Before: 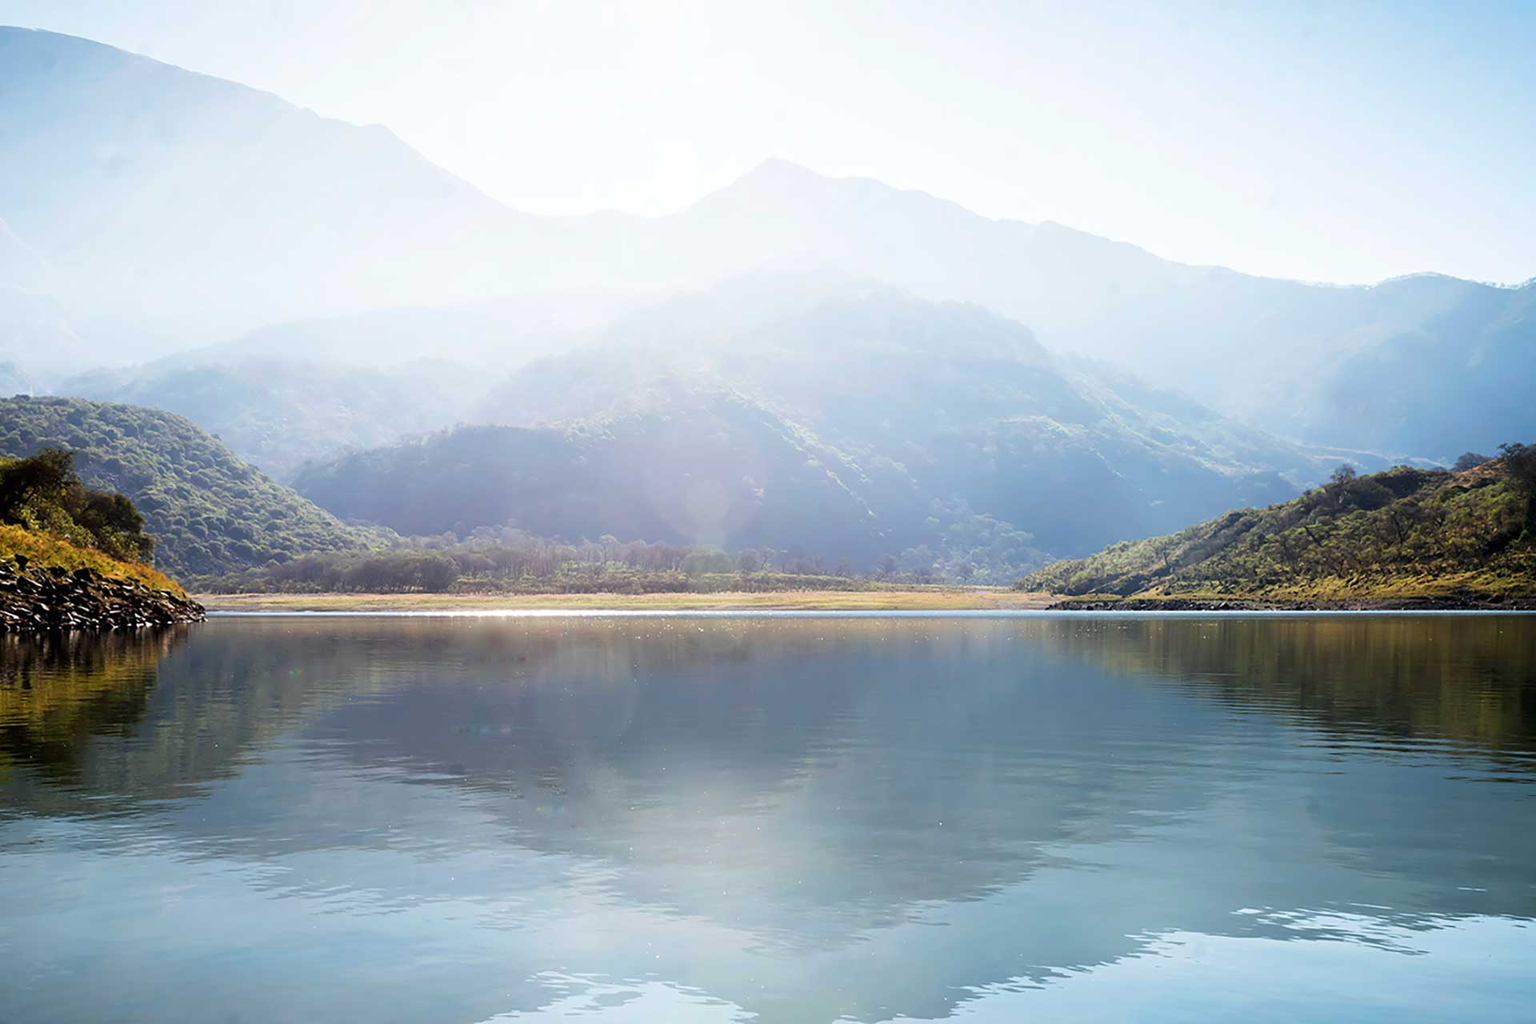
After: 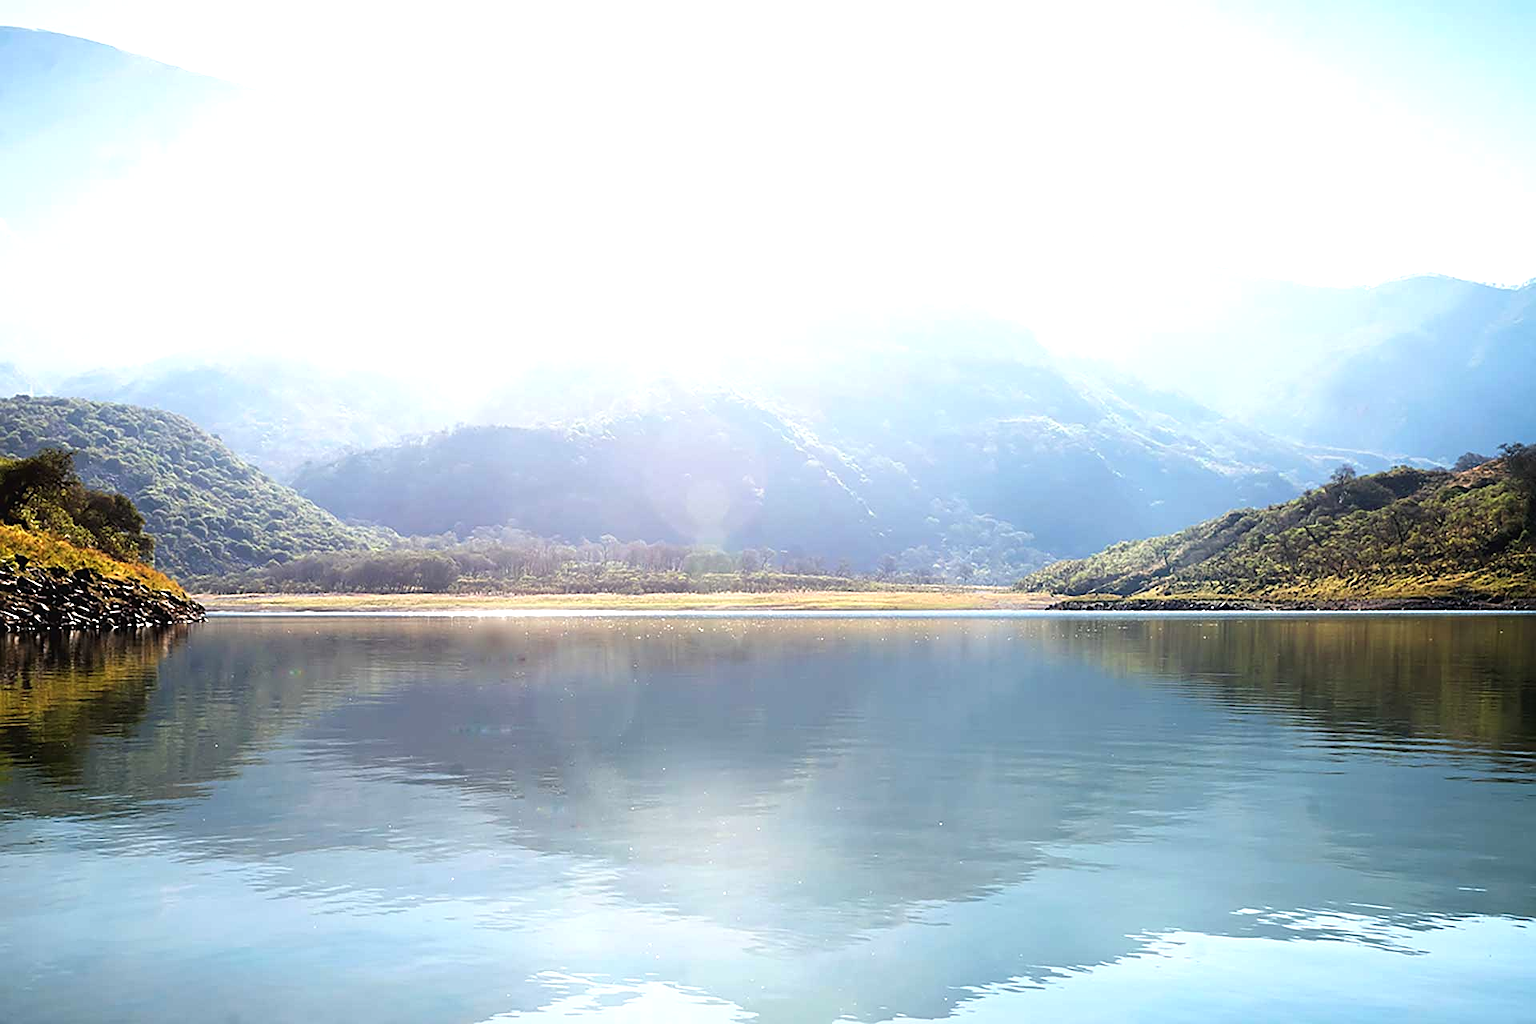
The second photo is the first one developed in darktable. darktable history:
exposure: black level correction -0.002, exposure 0.54 EV, compensate highlight preservation false
white balance: emerald 1
sharpen: on, module defaults
